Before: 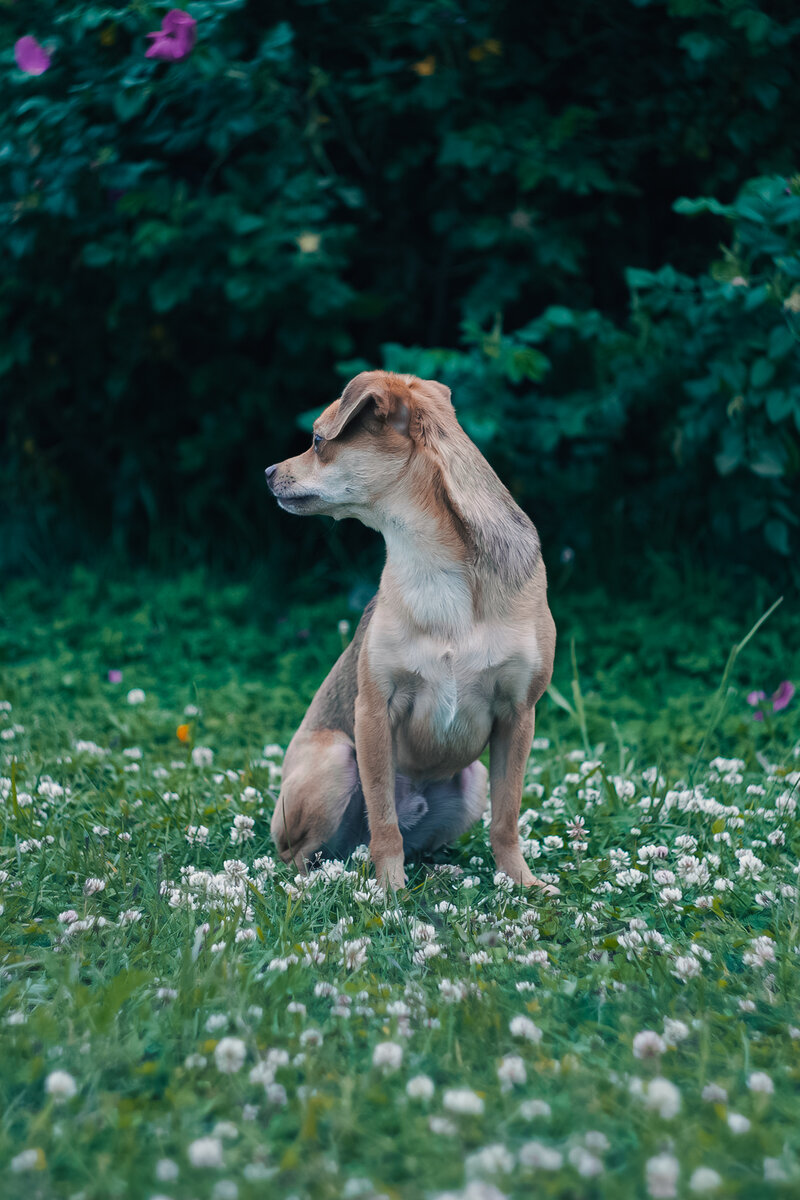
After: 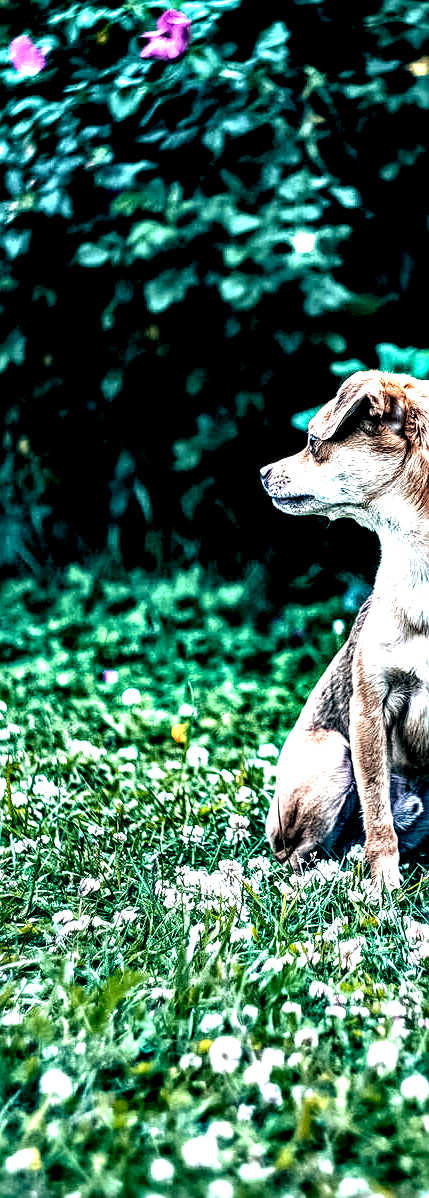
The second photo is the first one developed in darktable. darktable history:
sharpen: on, module defaults
local contrast: highlights 116%, shadows 44%, detail 293%
crop: left 0.737%, right 45.534%, bottom 0.089%
exposure: exposure 0.916 EV, compensate highlight preservation false
contrast equalizer: octaves 7, y [[0.6 ×6], [0.55 ×6], [0 ×6], [0 ×6], [0 ×6]]
color balance rgb: shadows lift › chroma 2.052%, shadows lift › hue 216.2°, global offset › luminance -0.901%, linear chroma grading › global chroma 14.892%, perceptual saturation grading › global saturation -3.602%, perceptual saturation grading › shadows -1.189%, global vibrance 20%
